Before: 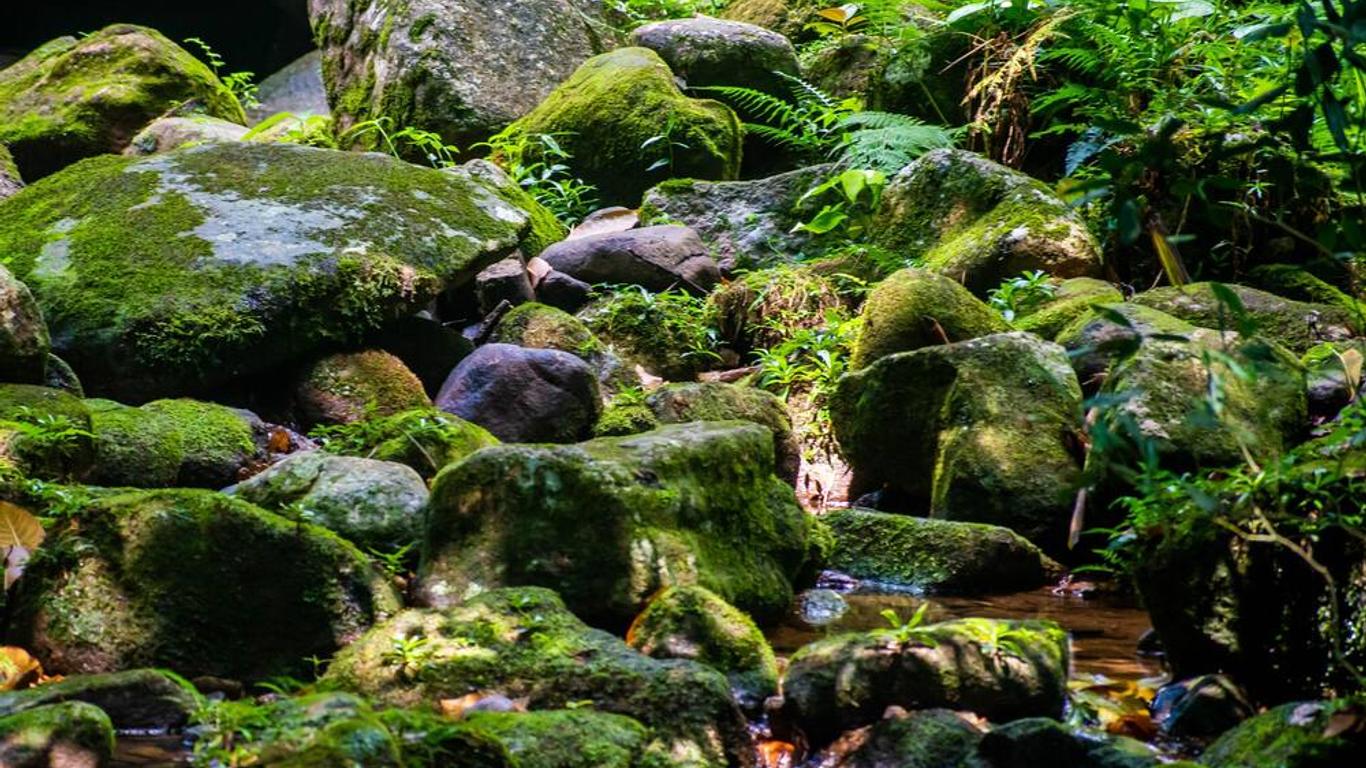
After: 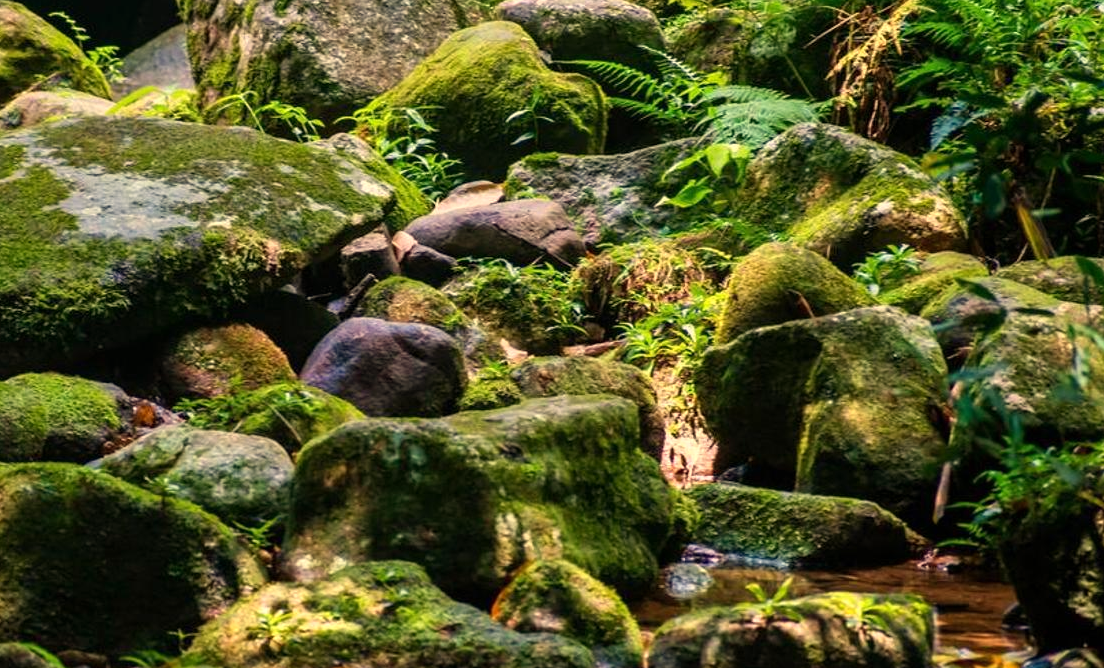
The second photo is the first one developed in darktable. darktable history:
crop: left 9.929%, top 3.475%, right 9.188%, bottom 9.529%
white balance: red 1.123, blue 0.83
